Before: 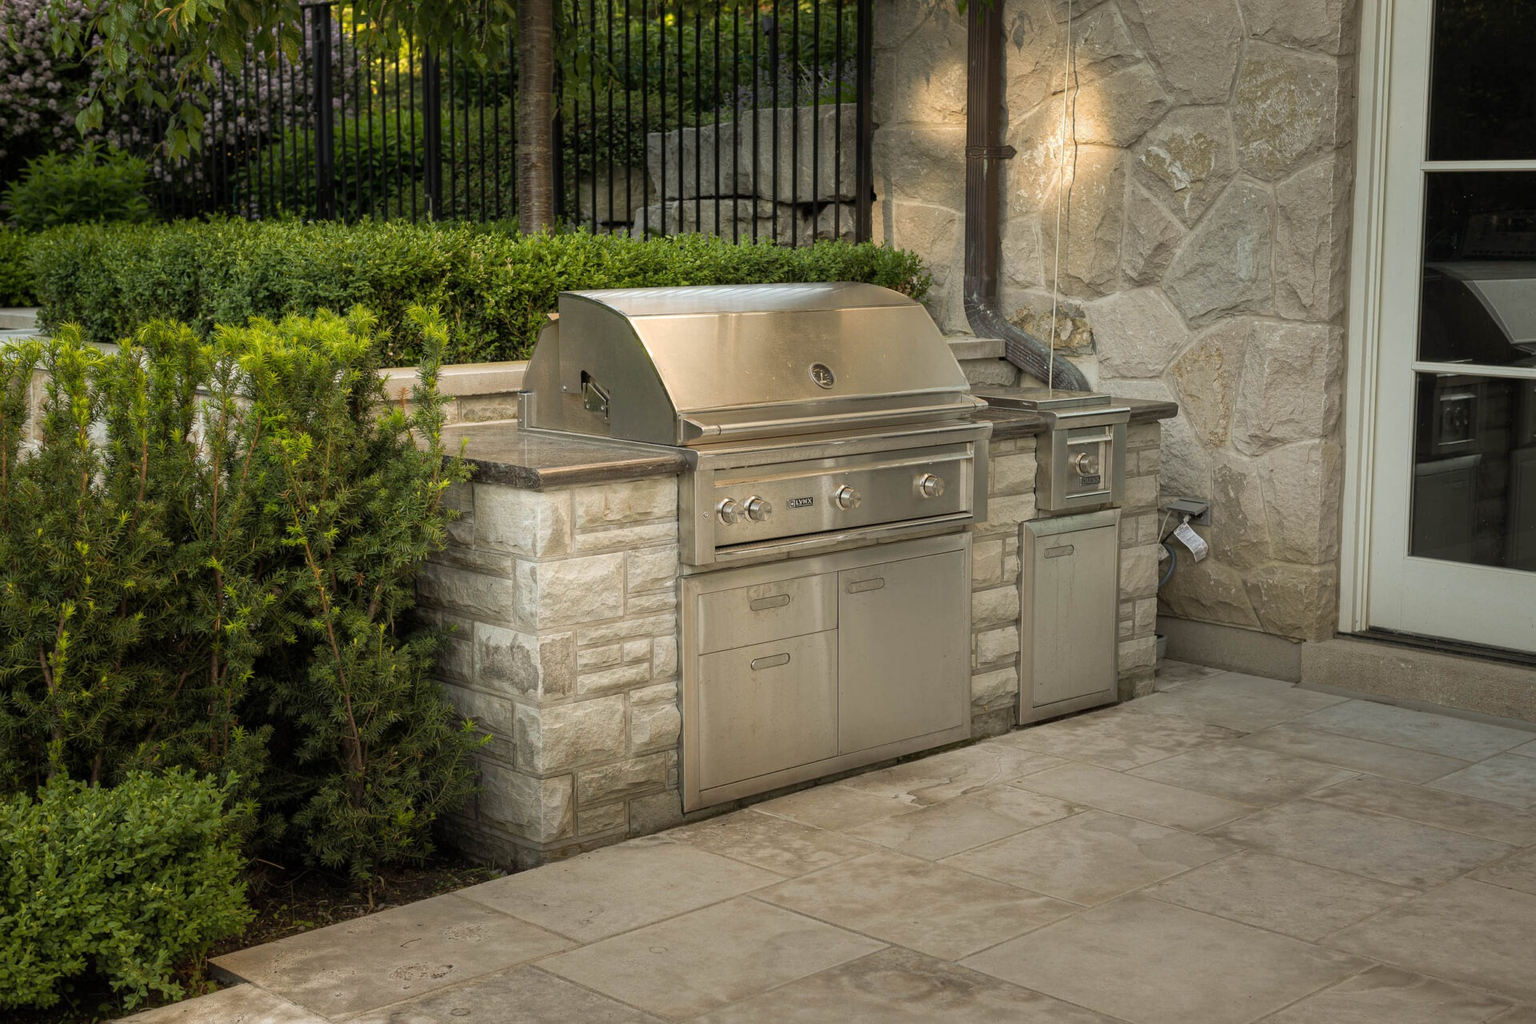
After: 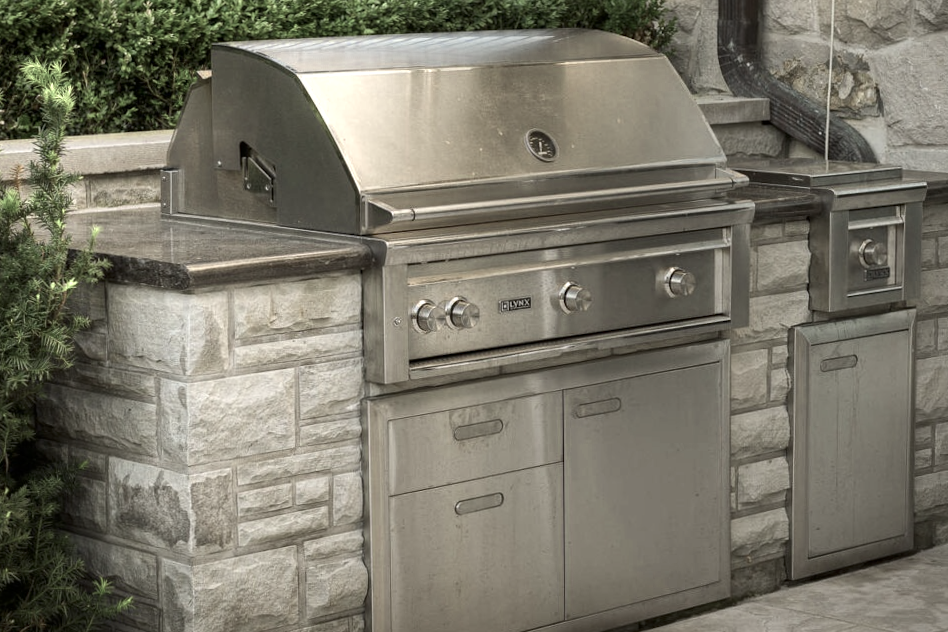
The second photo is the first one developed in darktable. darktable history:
color zones: curves: ch0 [(0.25, 0.667) (0.758, 0.368)]; ch1 [(0.215, 0.245) (0.761, 0.373)]; ch2 [(0.247, 0.554) (0.761, 0.436)]
contrast brightness saturation: contrast 0.07, brightness -0.13, saturation 0.06
crop: left 25%, top 25%, right 25%, bottom 25%
rotate and perspective: rotation -0.45°, automatic cropping original format, crop left 0.008, crop right 0.992, crop top 0.012, crop bottom 0.988
